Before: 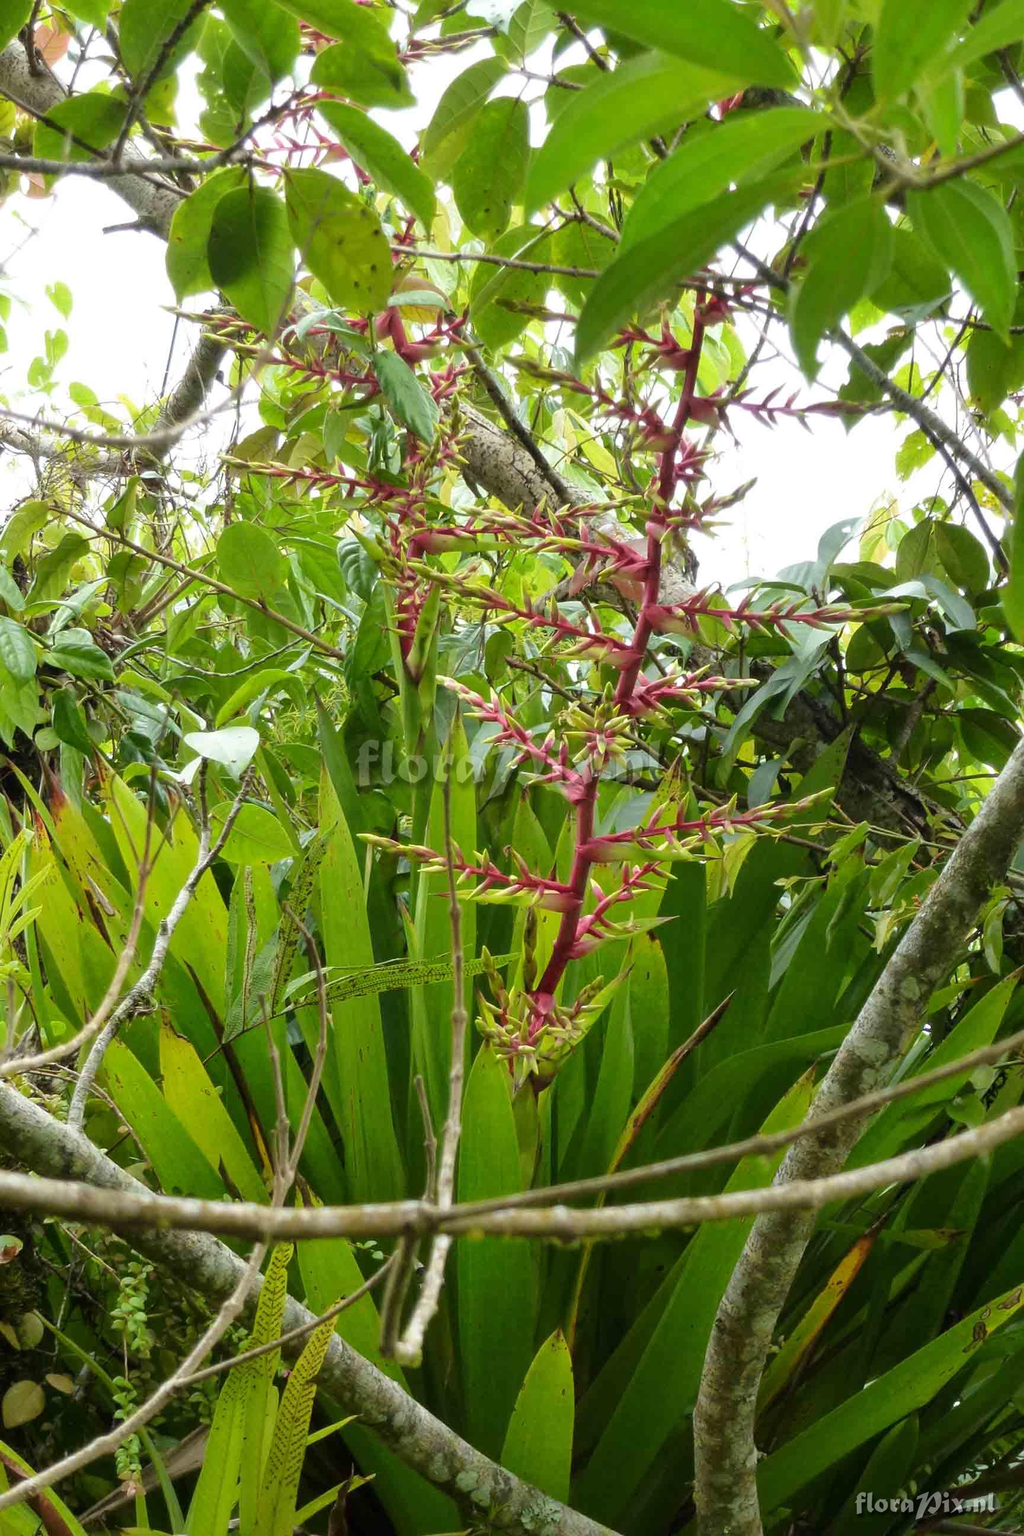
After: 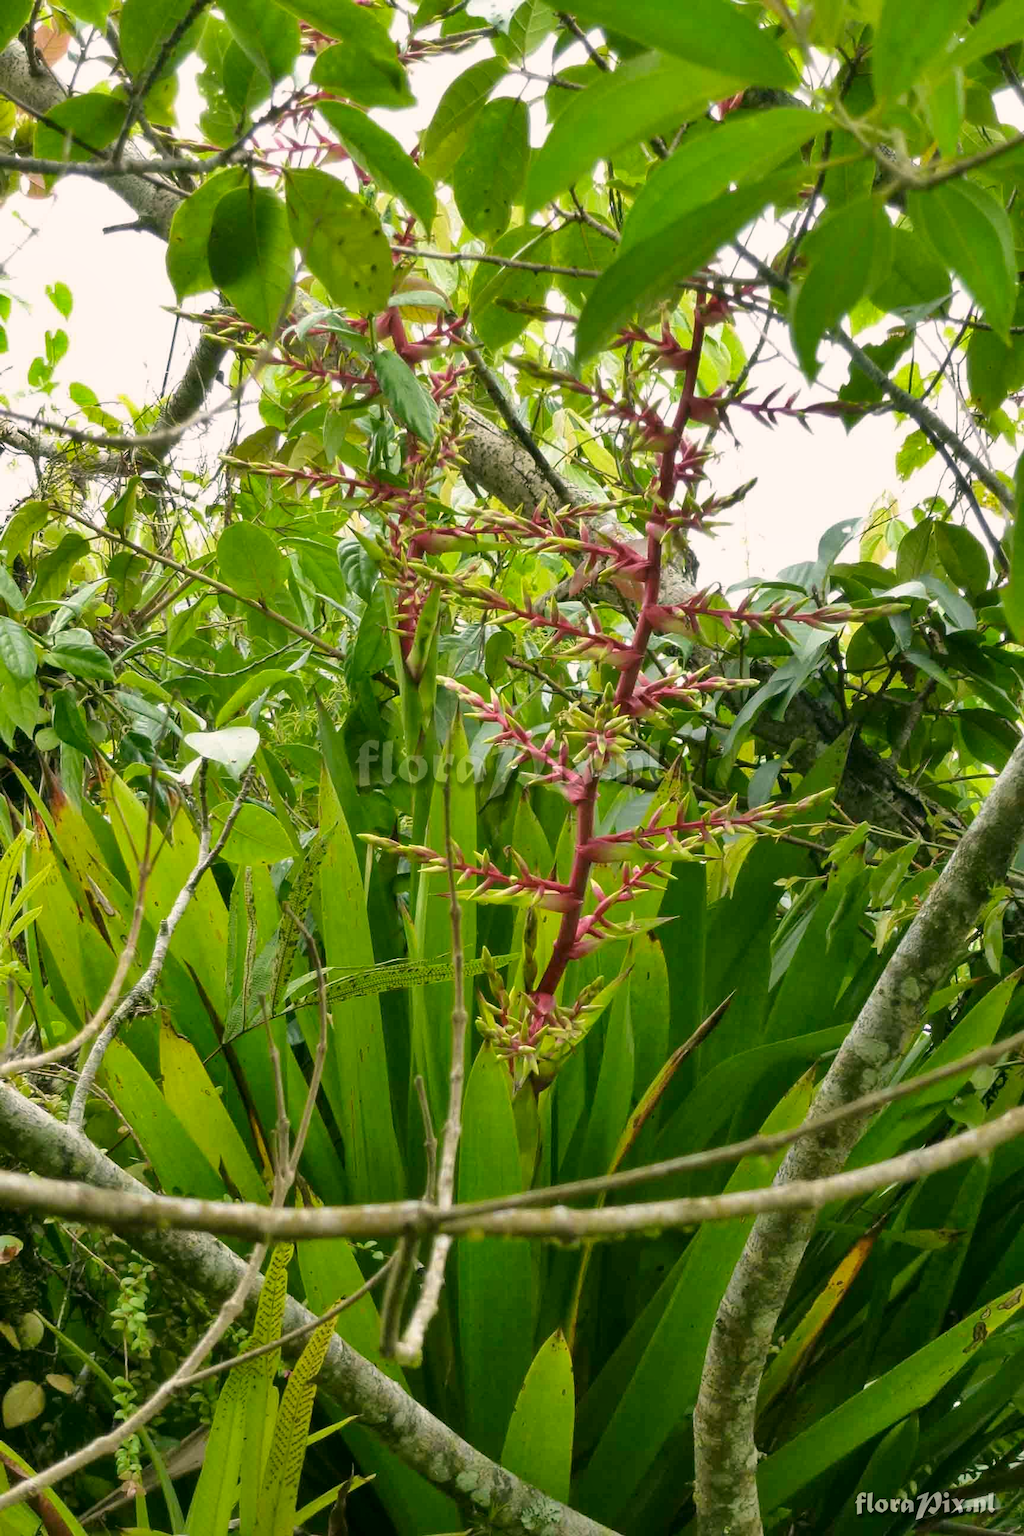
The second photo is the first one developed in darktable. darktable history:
color correction: highlights a* 3.99, highlights b* 4.97, shadows a* -8.35, shadows b* 4.78
shadows and highlights: shadows 43.79, white point adjustment -1.54, highlights color adjustment 89.08%, soften with gaussian
